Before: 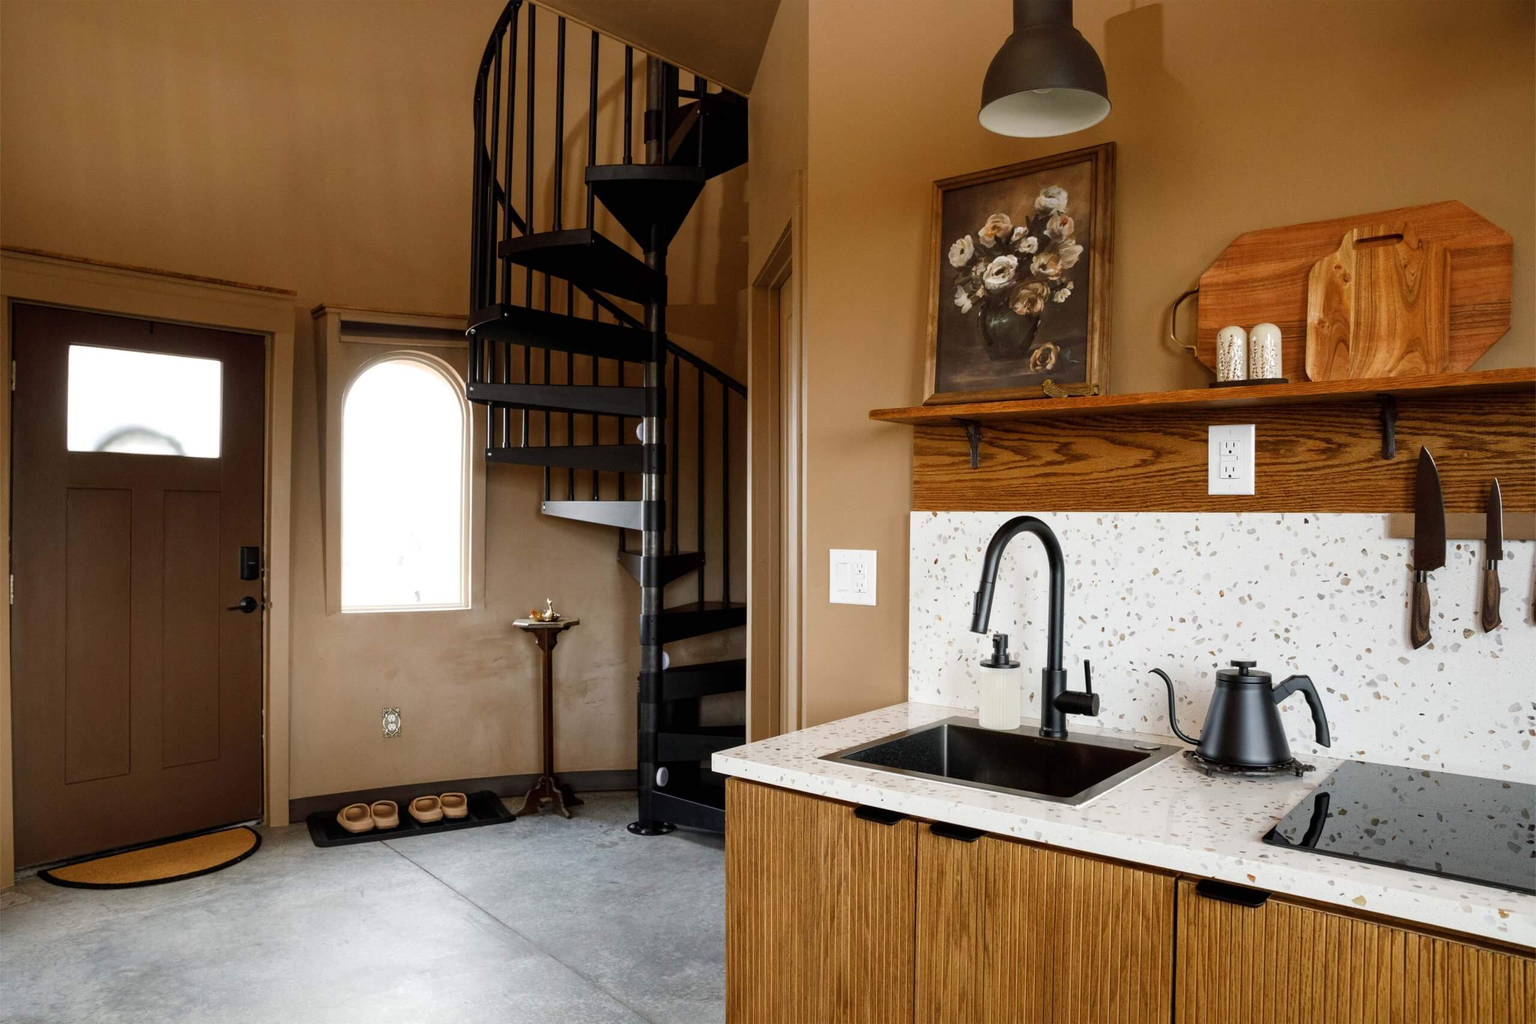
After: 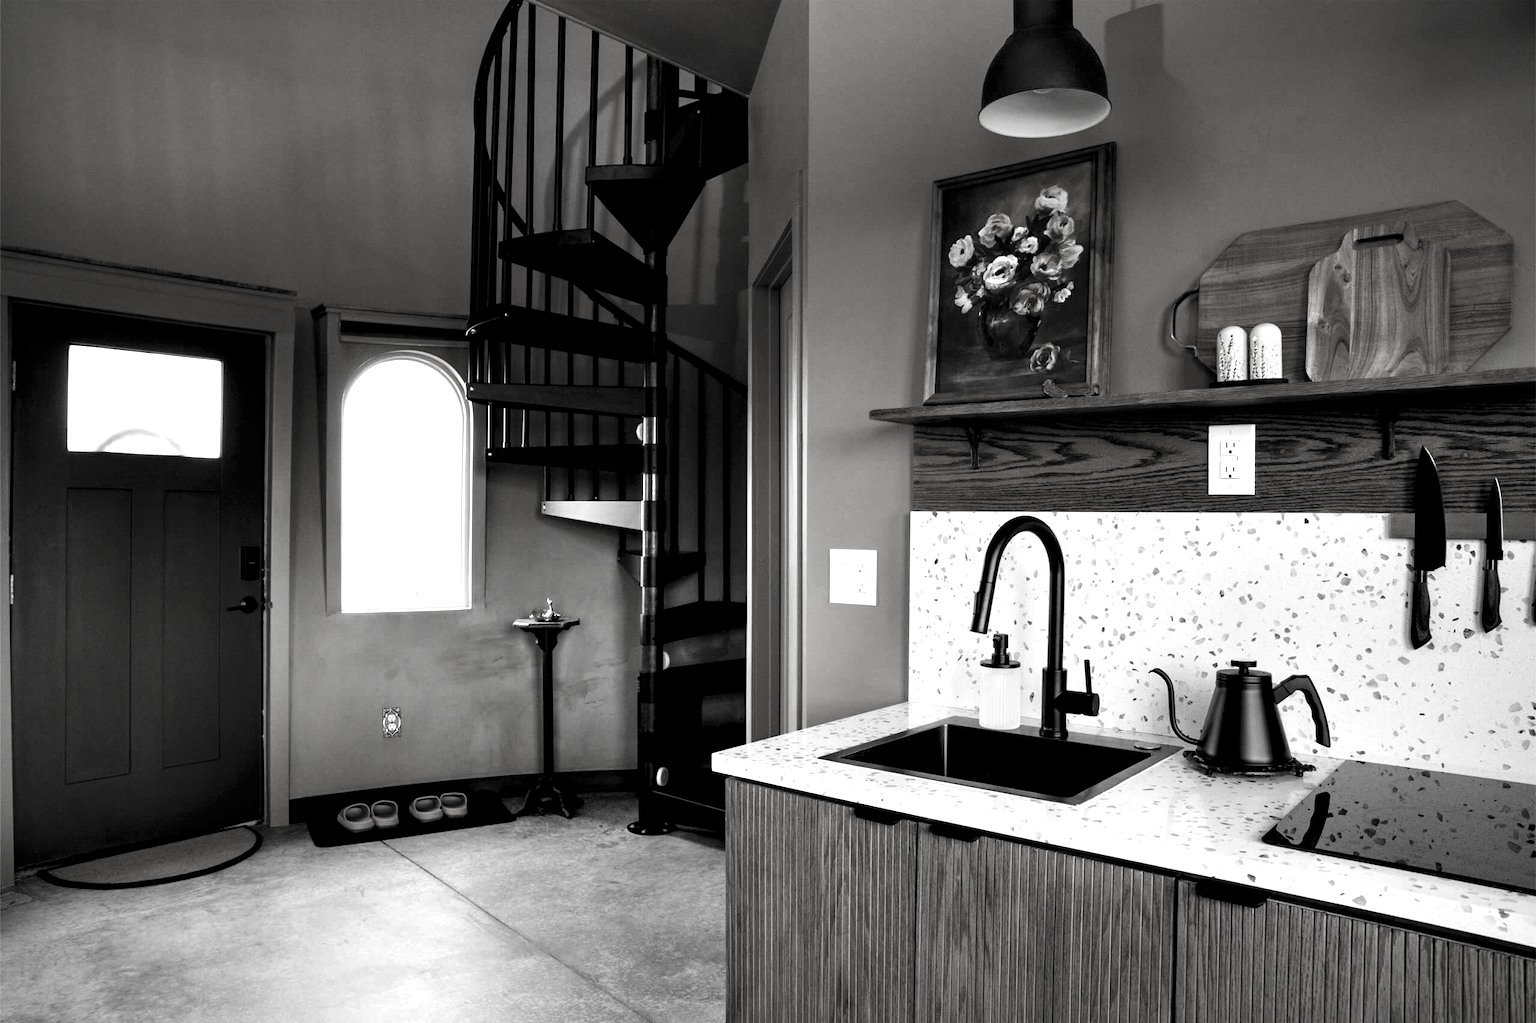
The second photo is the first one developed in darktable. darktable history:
vignetting: fall-off start 87.66%, fall-off radius 24.93%, brightness -0.182, saturation -0.312
color balance rgb: perceptual saturation grading › global saturation 19.776%, global vibrance 15.901%, saturation formula JzAzBz (2021)
contrast equalizer: y [[0.6 ×6], [0.55 ×6], [0 ×6], [0 ×6], [0 ×6]]
contrast brightness saturation: saturation -0.982
